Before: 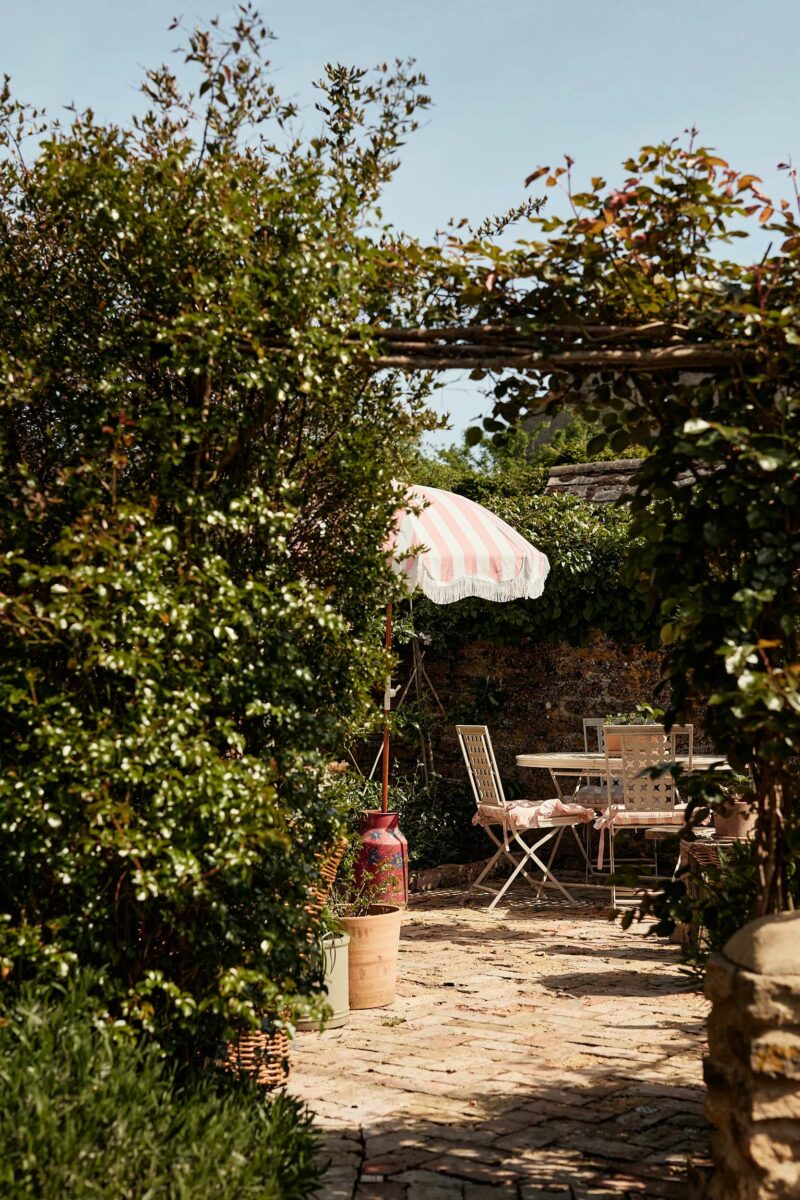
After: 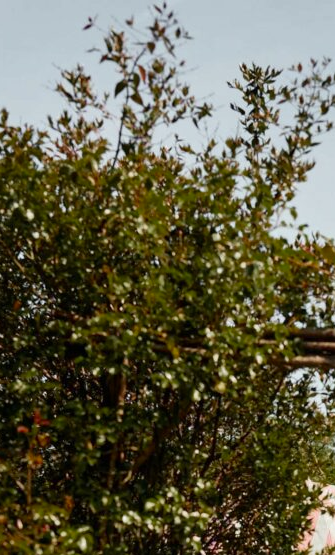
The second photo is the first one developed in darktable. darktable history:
color zones: curves: ch0 [(0, 0.48) (0.209, 0.398) (0.305, 0.332) (0.429, 0.493) (0.571, 0.5) (0.714, 0.5) (0.857, 0.5) (1, 0.48)]; ch1 [(0, 0.633) (0.143, 0.586) (0.286, 0.489) (0.429, 0.448) (0.571, 0.31) (0.714, 0.335) (0.857, 0.492) (1, 0.633)]; ch2 [(0, 0.448) (0.143, 0.498) (0.286, 0.5) (0.429, 0.5) (0.571, 0.5) (0.714, 0.5) (0.857, 0.5) (1, 0.448)]
crop and rotate: left 10.817%, top 0.062%, right 47.194%, bottom 53.626%
